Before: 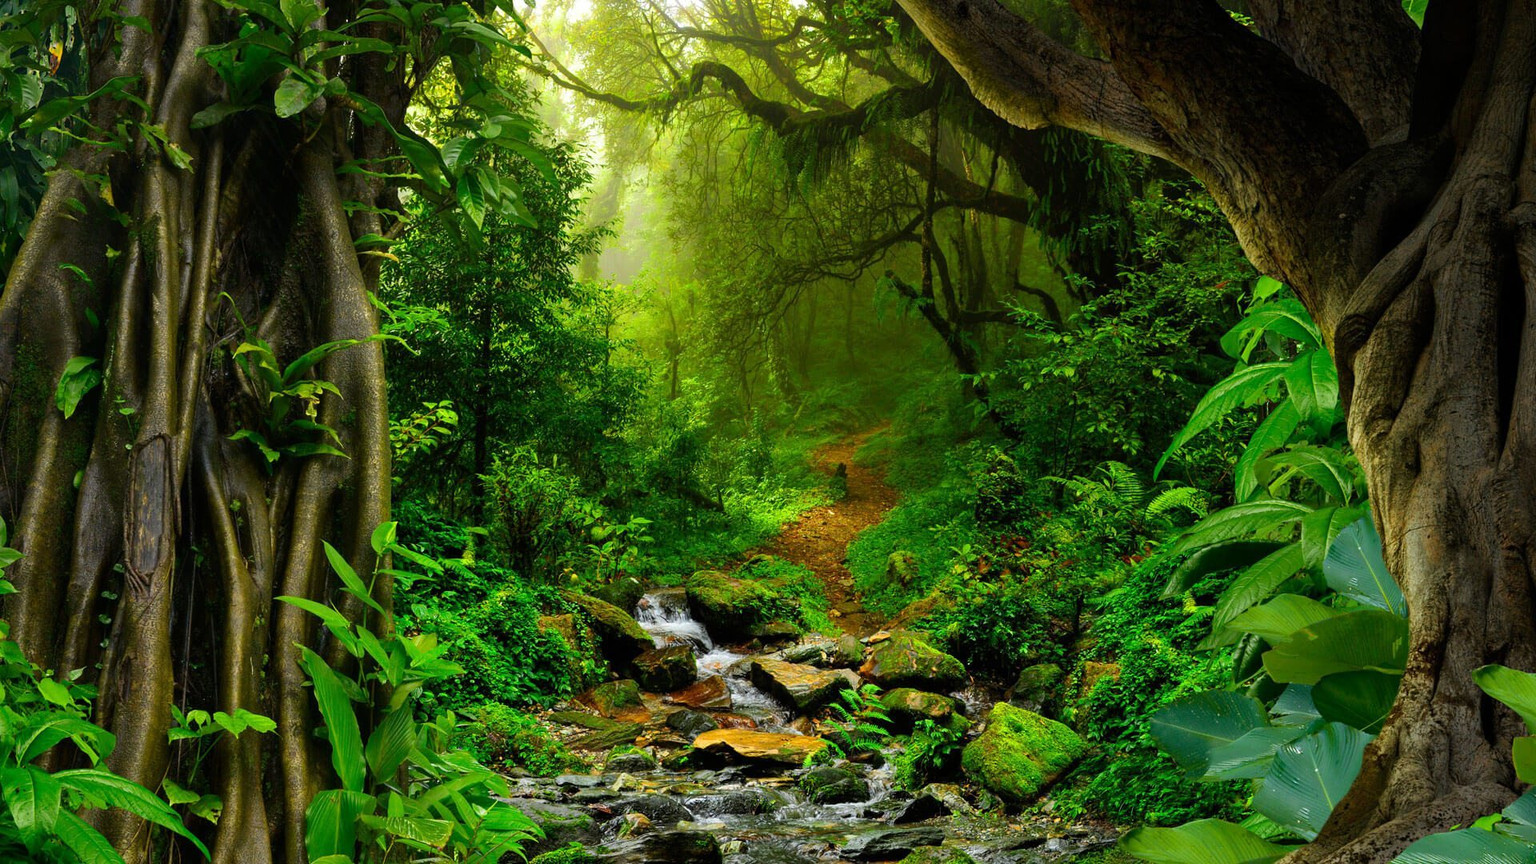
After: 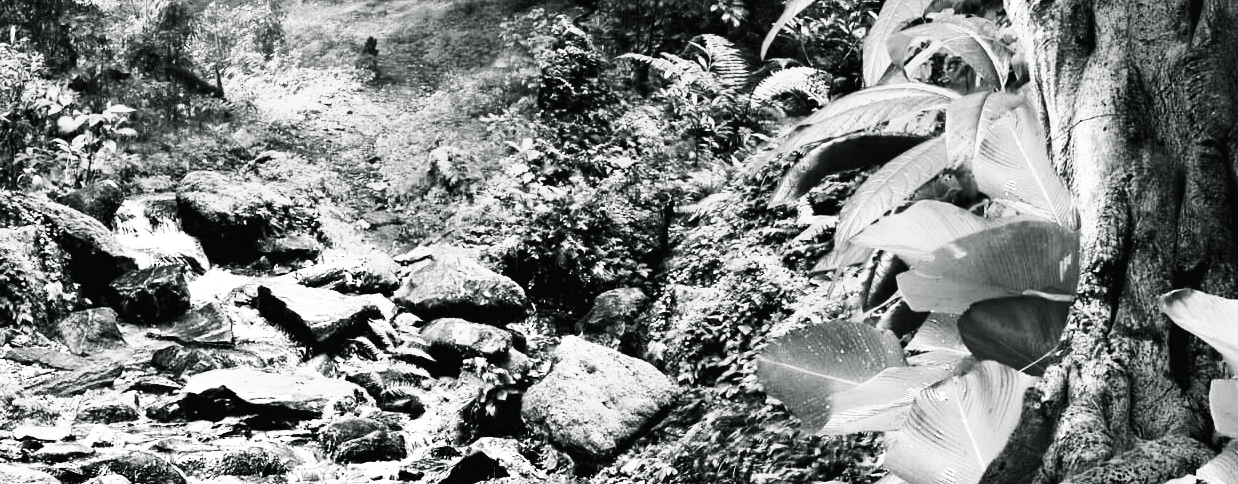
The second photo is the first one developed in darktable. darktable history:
crop and rotate: left 35.509%, top 50.238%, bottom 4.934%
monochrome: on, module defaults
base curve: curves: ch0 [(0, 0.003) (0.001, 0.002) (0.006, 0.004) (0.02, 0.022) (0.048, 0.086) (0.094, 0.234) (0.162, 0.431) (0.258, 0.629) (0.385, 0.8) (0.548, 0.918) (0.751, 0.988) (1, 1)], preserve colors none
exposure: exposure 0.648 EV, compensate highlight preservation false
split-toning: shadows › hue 190.8°, shadows › saturation 0.05, highlights › hue 54°, highlights › saturation 0.05, compress 0%
tone equalizer: -8 EV -0.75 EV, -7 EV -0.7 EV, -6 EV -0.6 EV, -5 EV -0.4 EV, -3 EV 0.4 EV, -2 EV 0.6 EV, -1 EV 0.7 EV, +0 EV 0.75 EV, edges refinement/feathering 500, mask exposure compensation -1.57 EV, preserve details no
